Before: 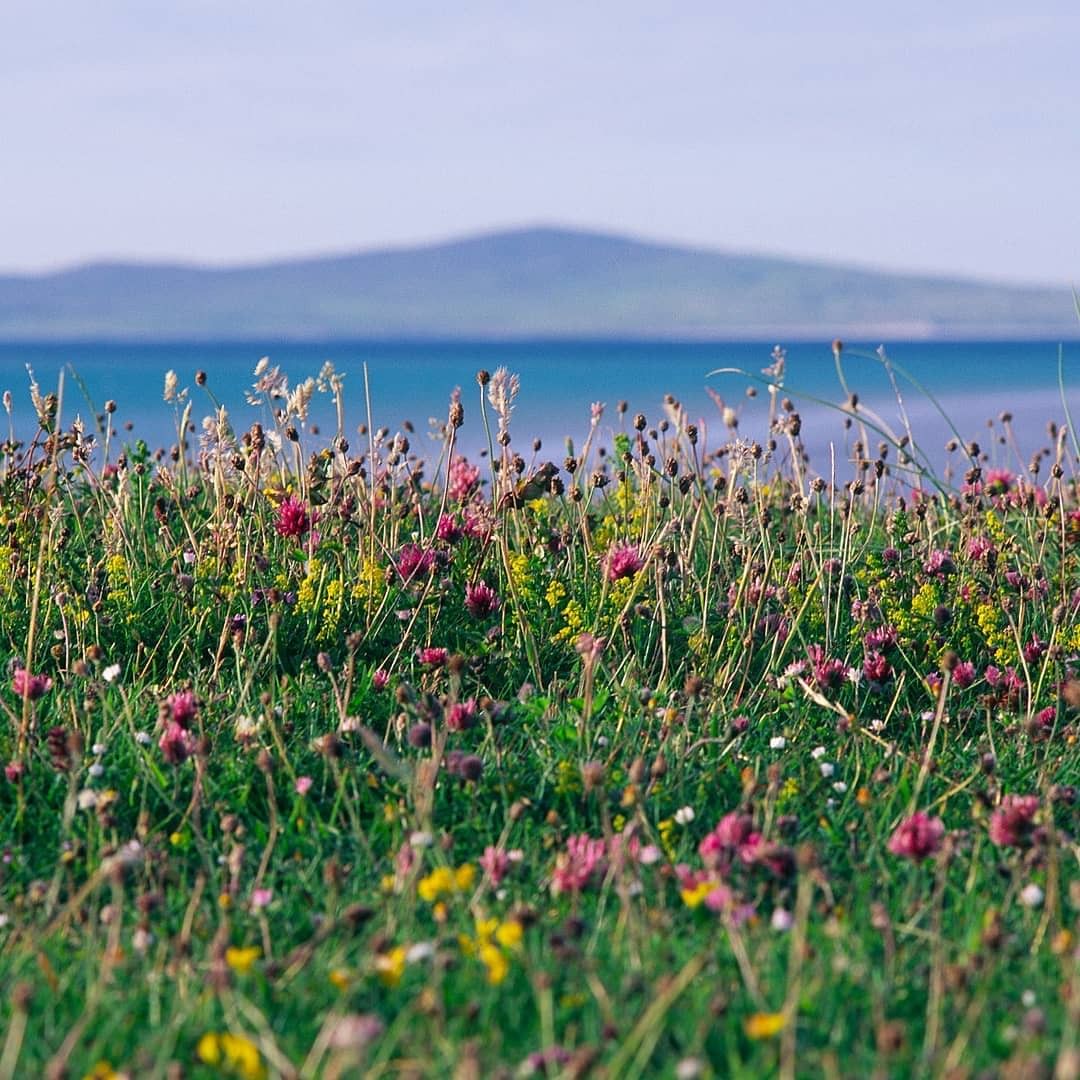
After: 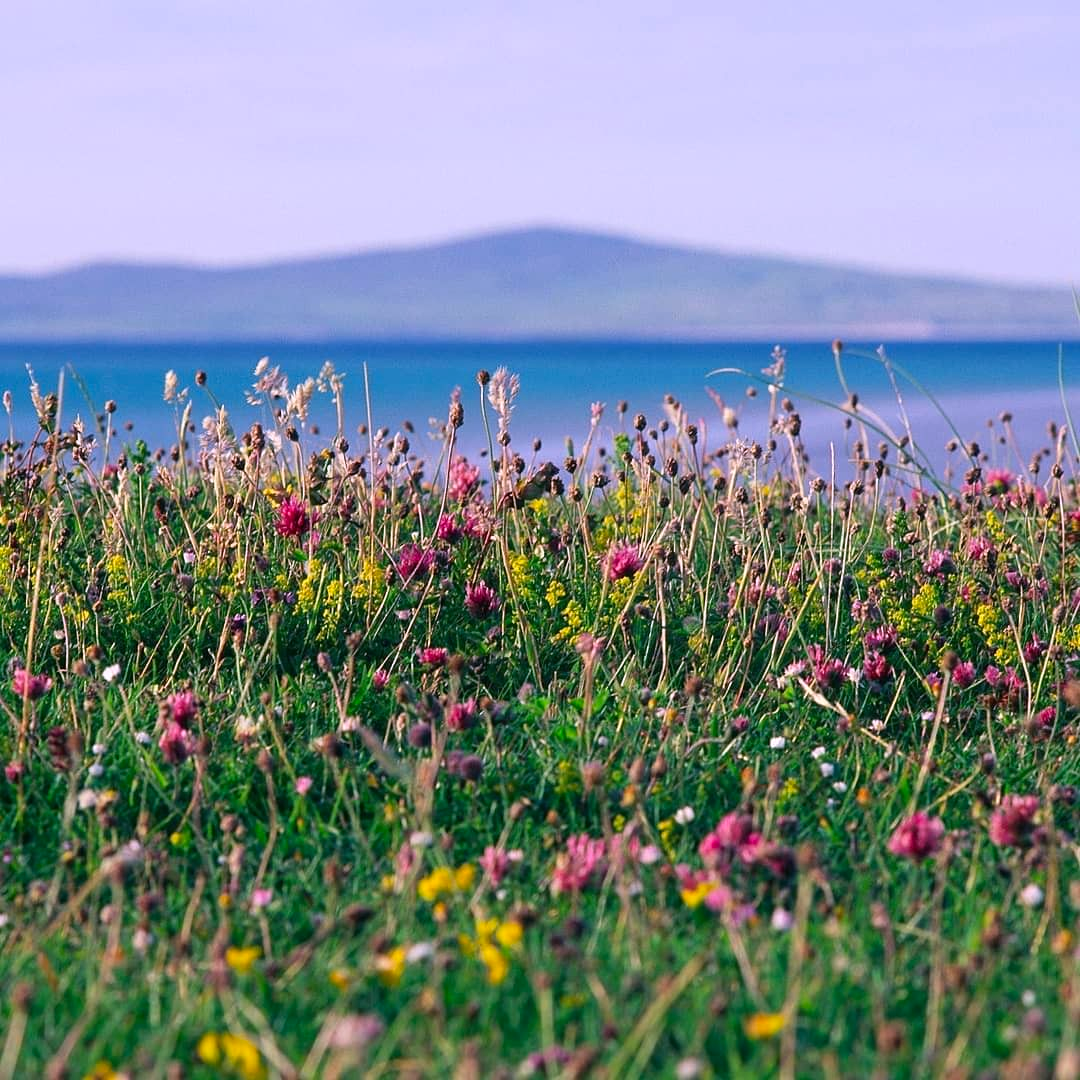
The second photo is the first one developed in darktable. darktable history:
white balance: red 1.05, blue 1.072
contrast brightness saturation: contrast 0.04, saturation 0.07
